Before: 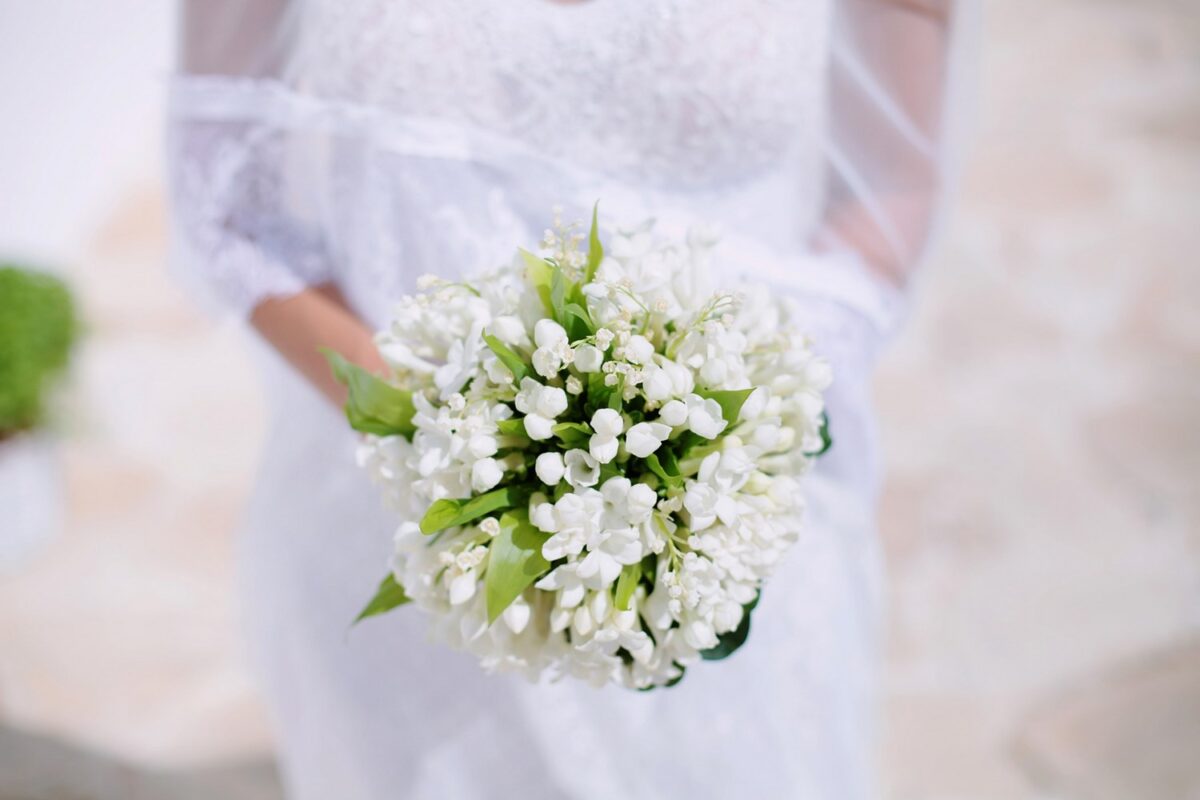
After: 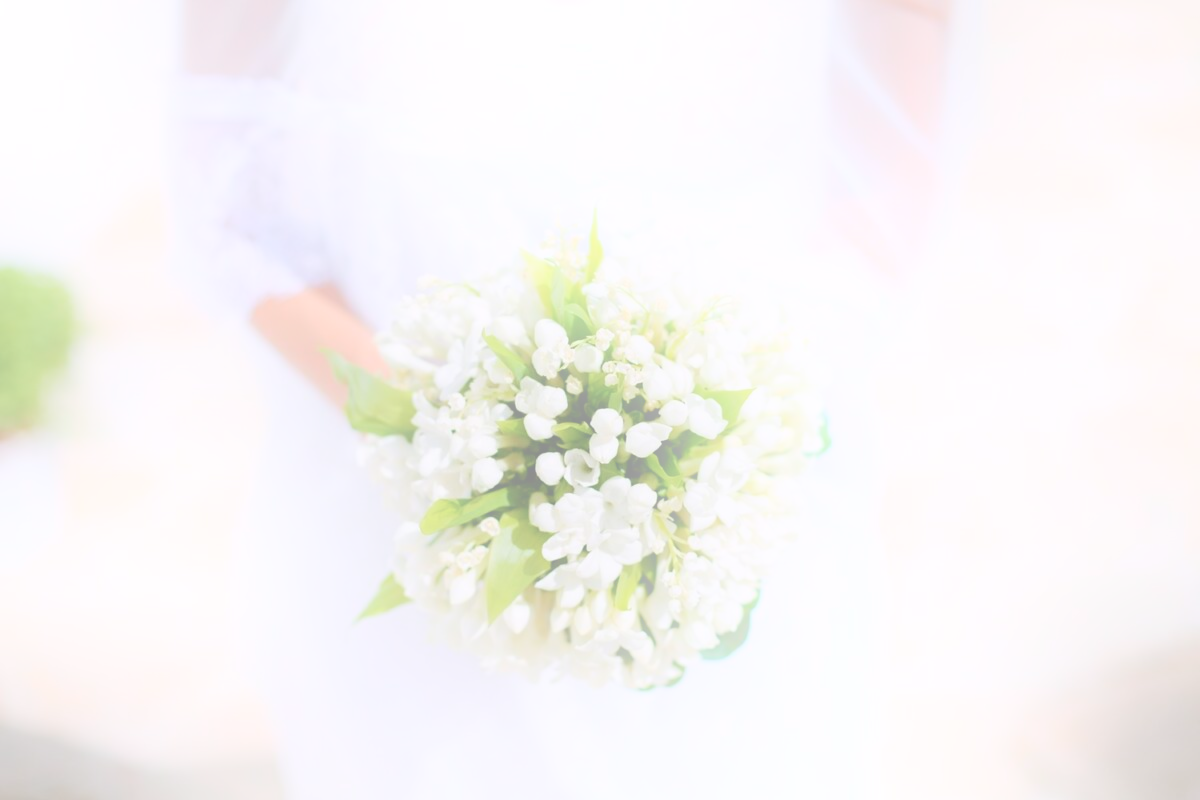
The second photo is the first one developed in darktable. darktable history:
bloom: threshold 82.5%, strength 16.25%
contrast brightness saturation: contrast 0.1, saturation -0.36
